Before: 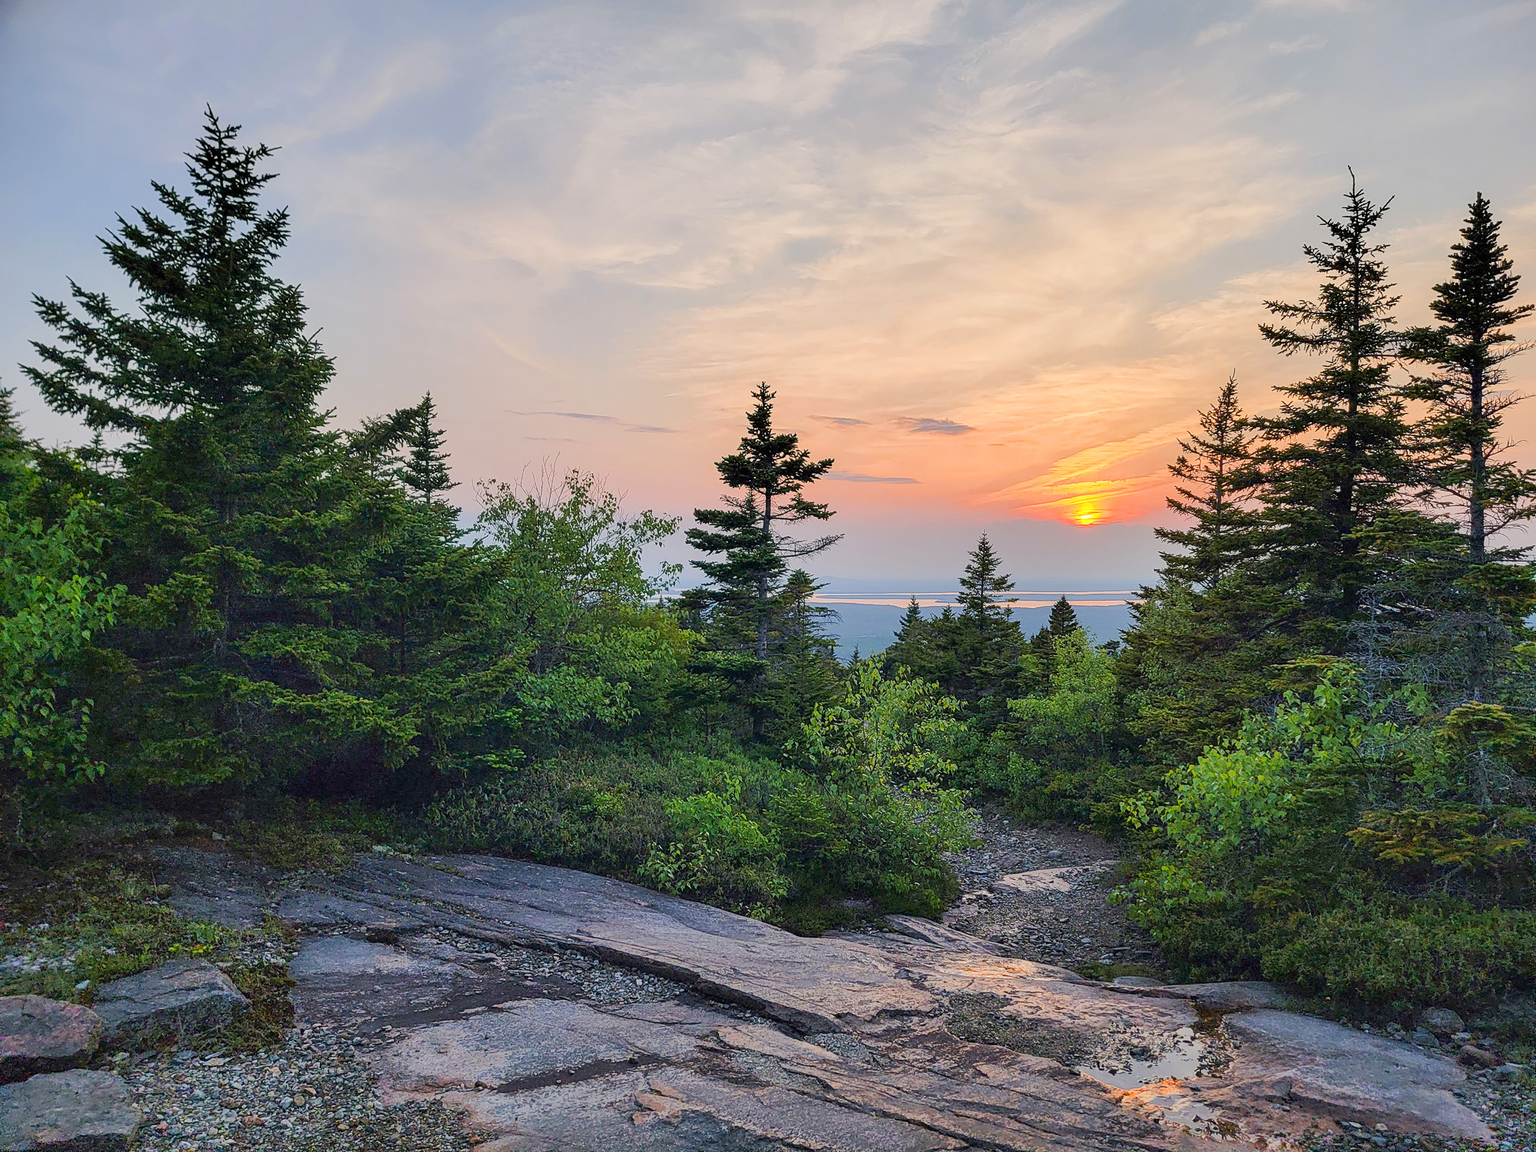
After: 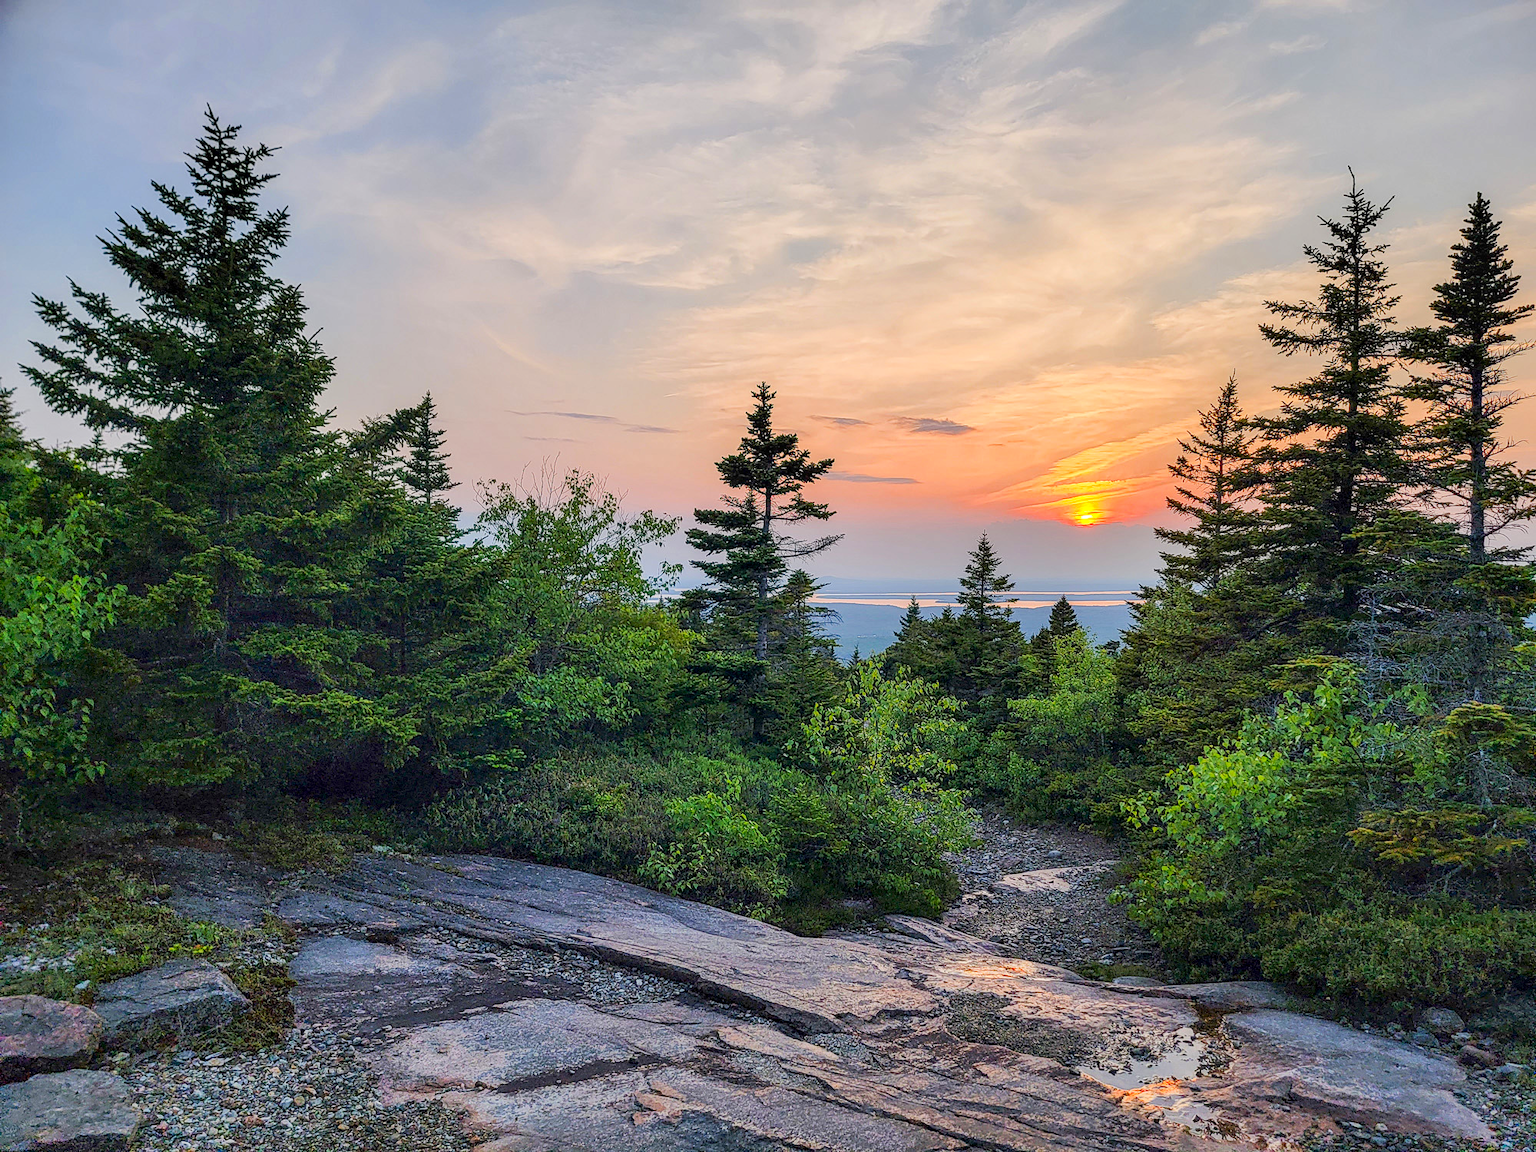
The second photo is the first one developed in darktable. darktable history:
local contrast: detail 130%
contrast brightness saturation: contrast 0.038, saturation 0.156
